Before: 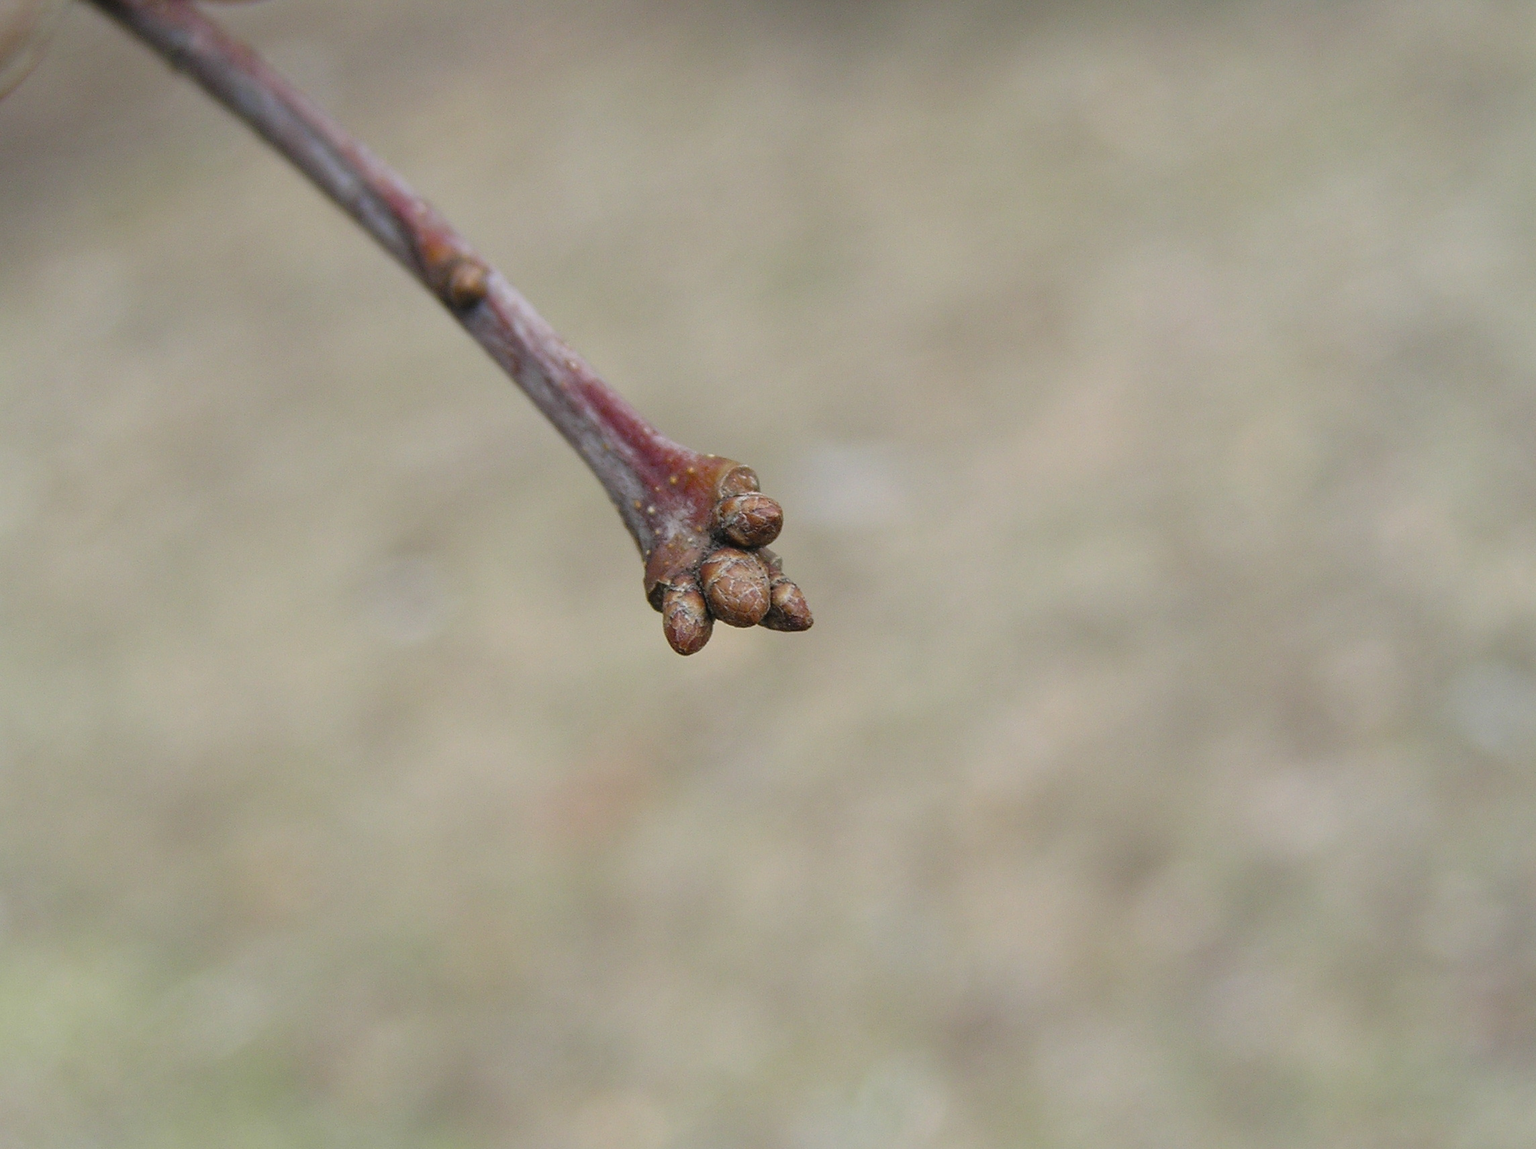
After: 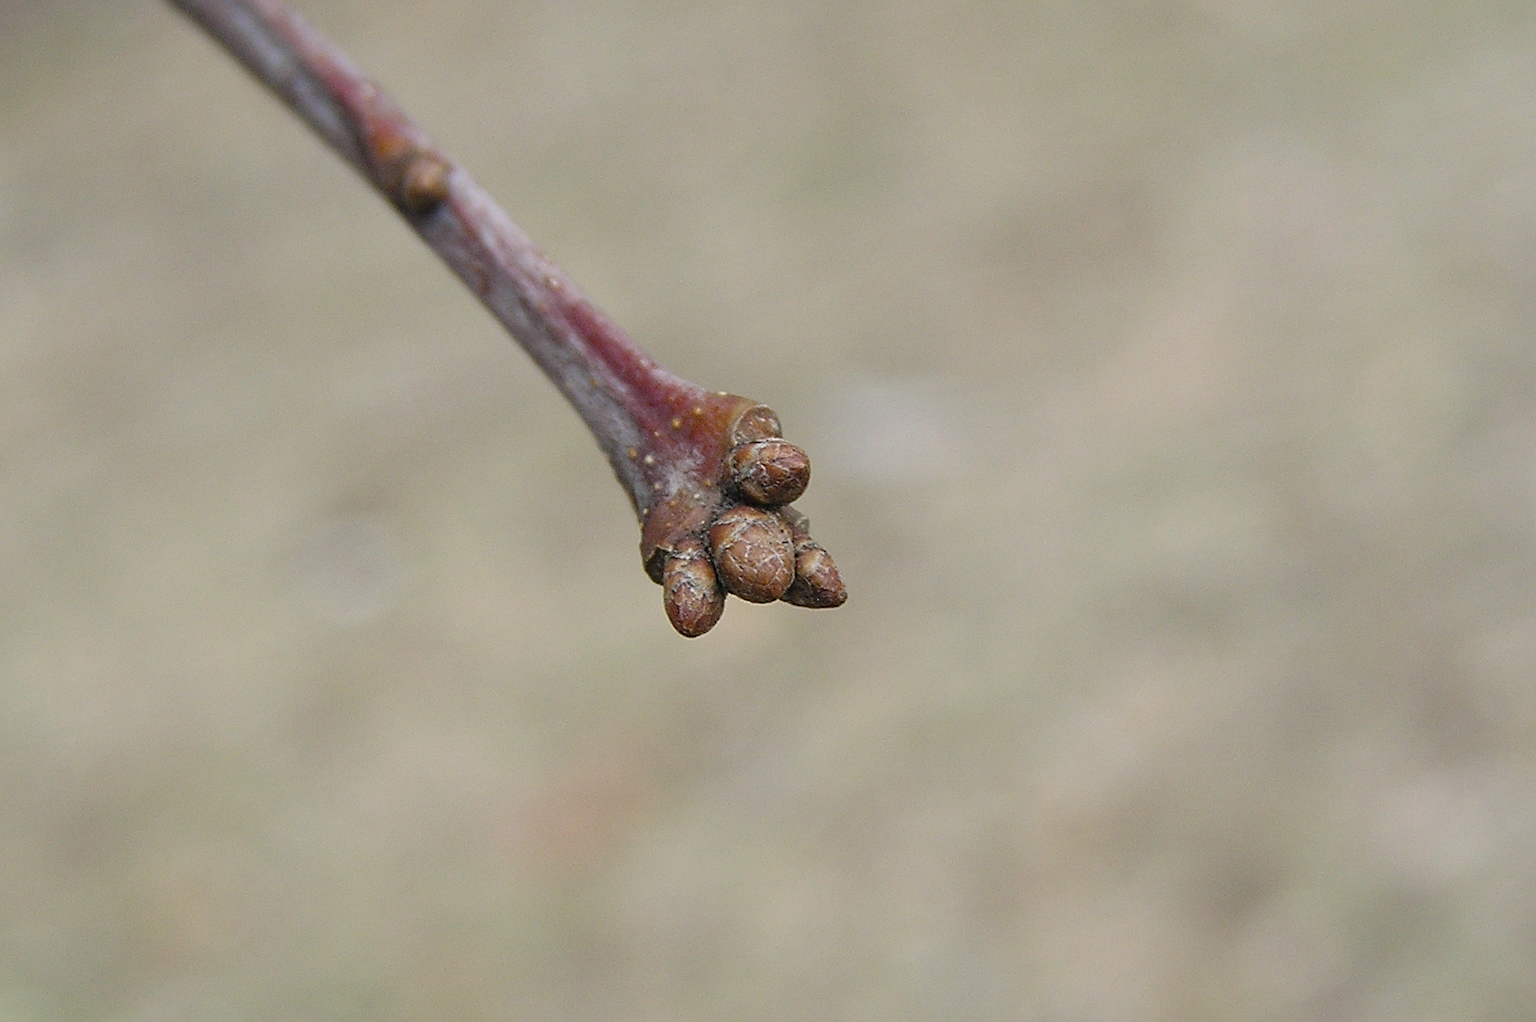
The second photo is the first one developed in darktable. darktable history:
sharpen: on, module defaults
crop: left 7.784%, top 11.675%, right 10.273%, bottom 15.424%
